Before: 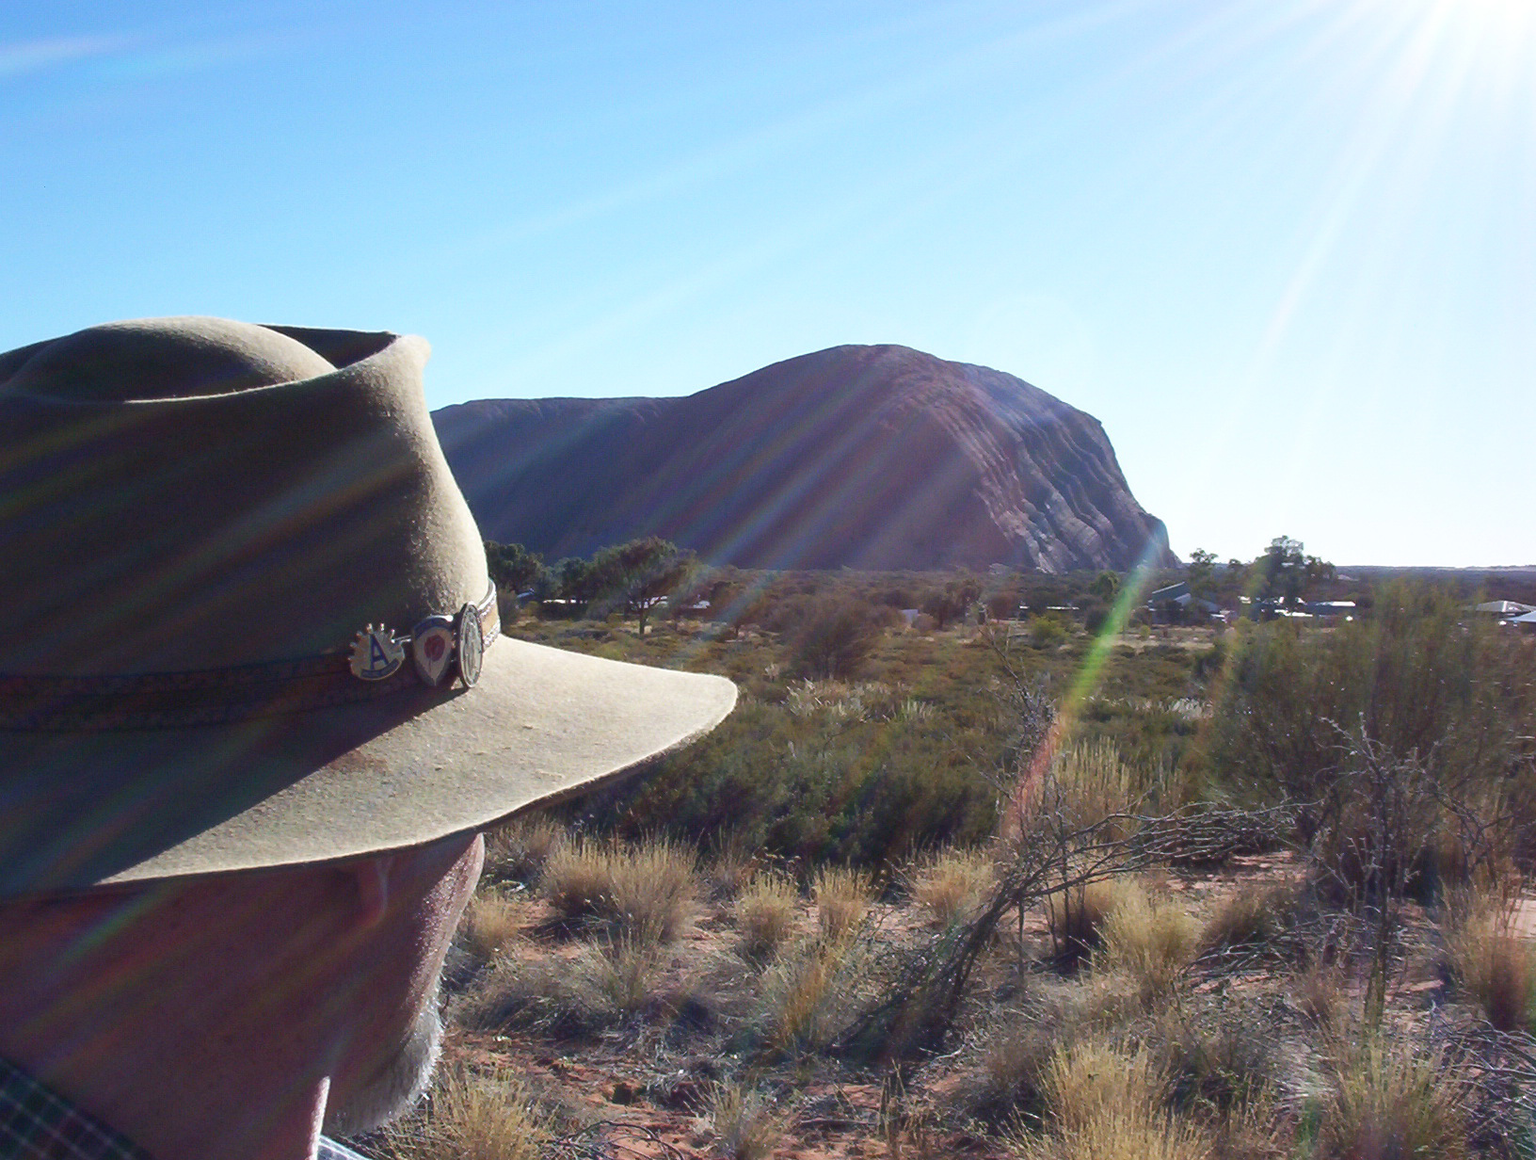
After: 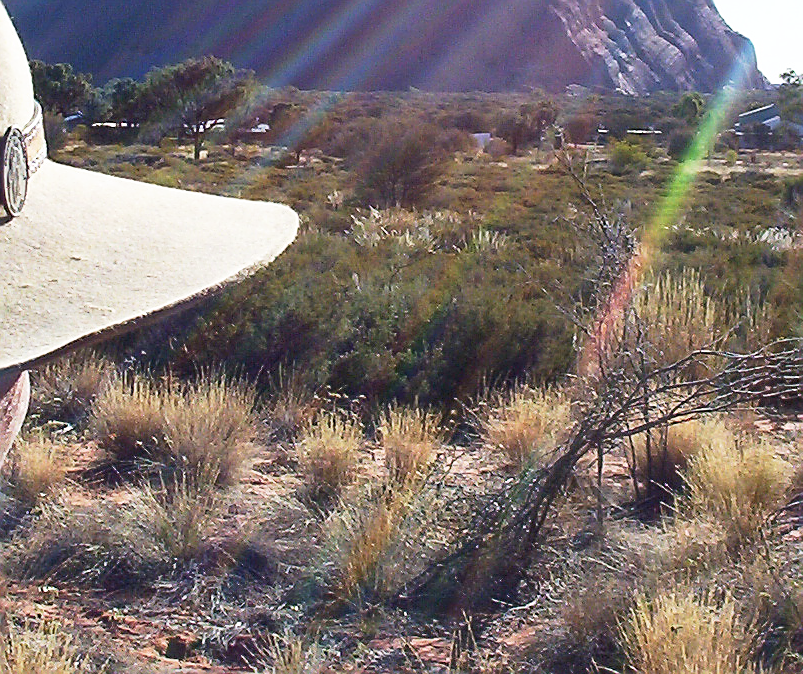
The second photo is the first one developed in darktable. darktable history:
base curve: curves: ch0 [(0, 0) (0.005, 0.002) (0.193, 0.295) (0.399, 0.664) (0.75, 0.928) (1, 1)], preserve colors none
crop: left 29.76%, top 41.744%, right 20.986%, bottom 3.5%
sharpen: radius 1.424, amount 1.246, threshold 0.694
